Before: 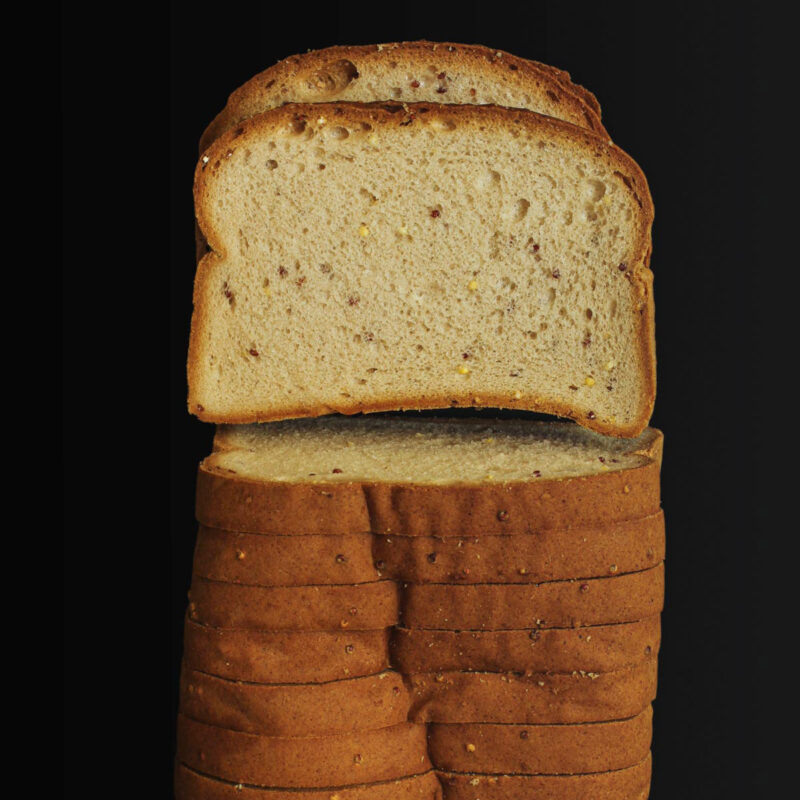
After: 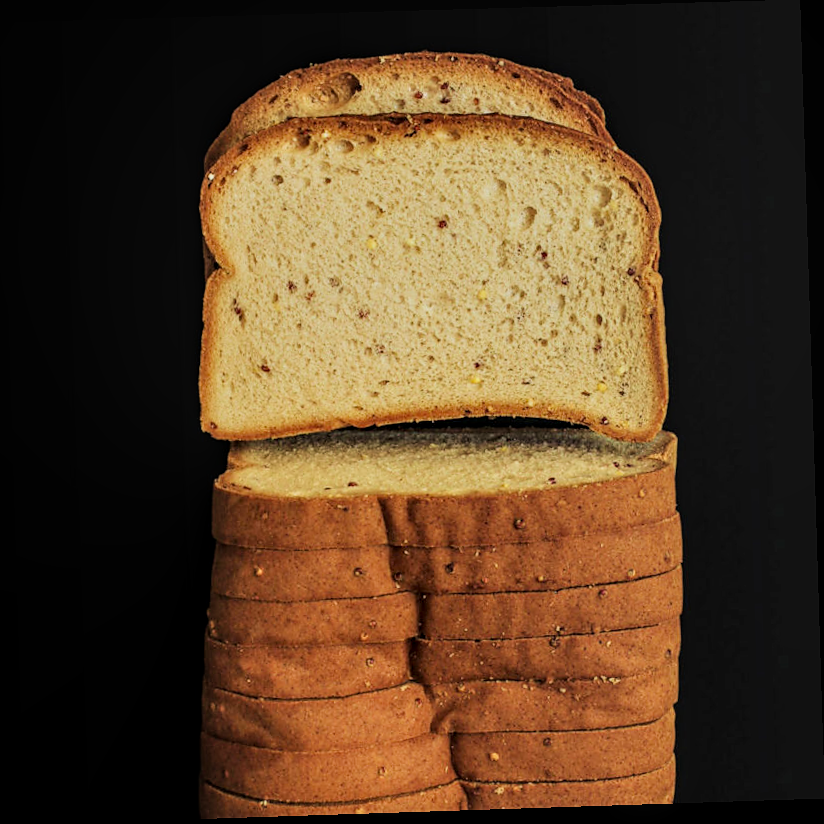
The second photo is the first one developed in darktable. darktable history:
exposure: exposure 0.64 EV, compensate highlight preservation false
rotate and perspective: rotation -1.77°, lens shift (horizontal) 0.004, automatic cropping off
local contrast: on, module defaults
velvia: on, module defaults
sharpen: radius 1.559, amount 0.373, threshold 1.271
filmic rgb: black relative exposure -7.65 EV, white relative exposure 4.56 EV, hardness 3.61, contrast 1.05
